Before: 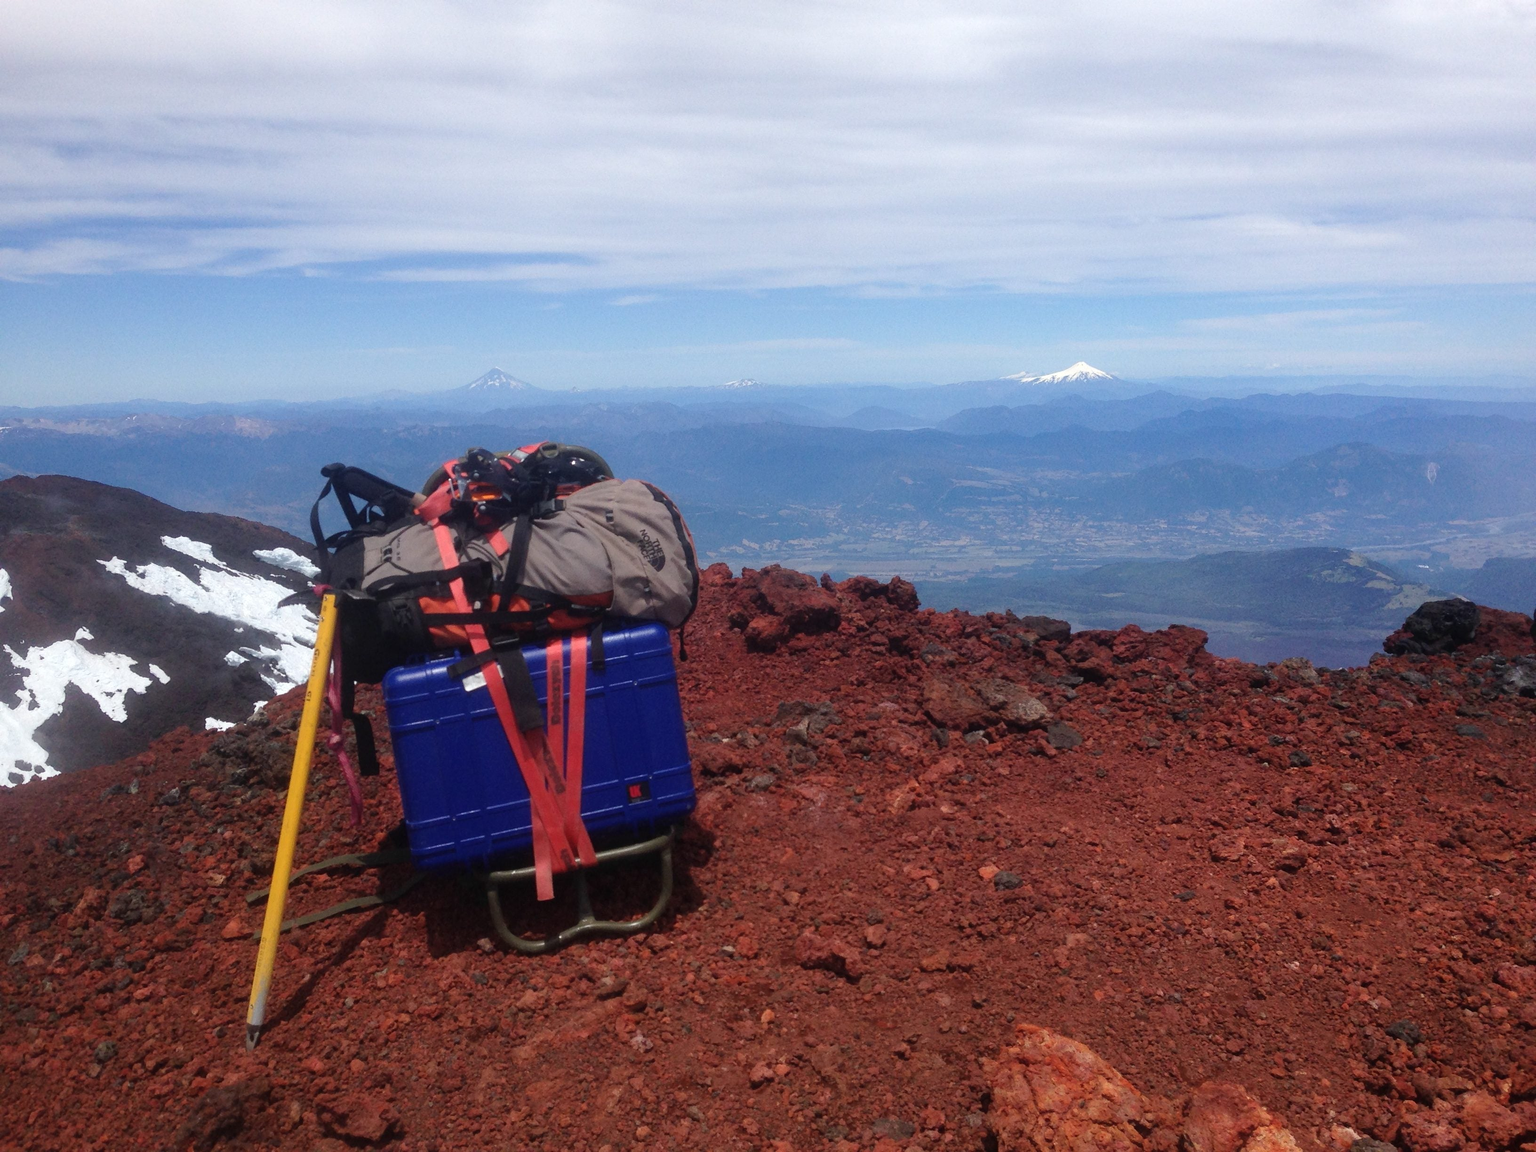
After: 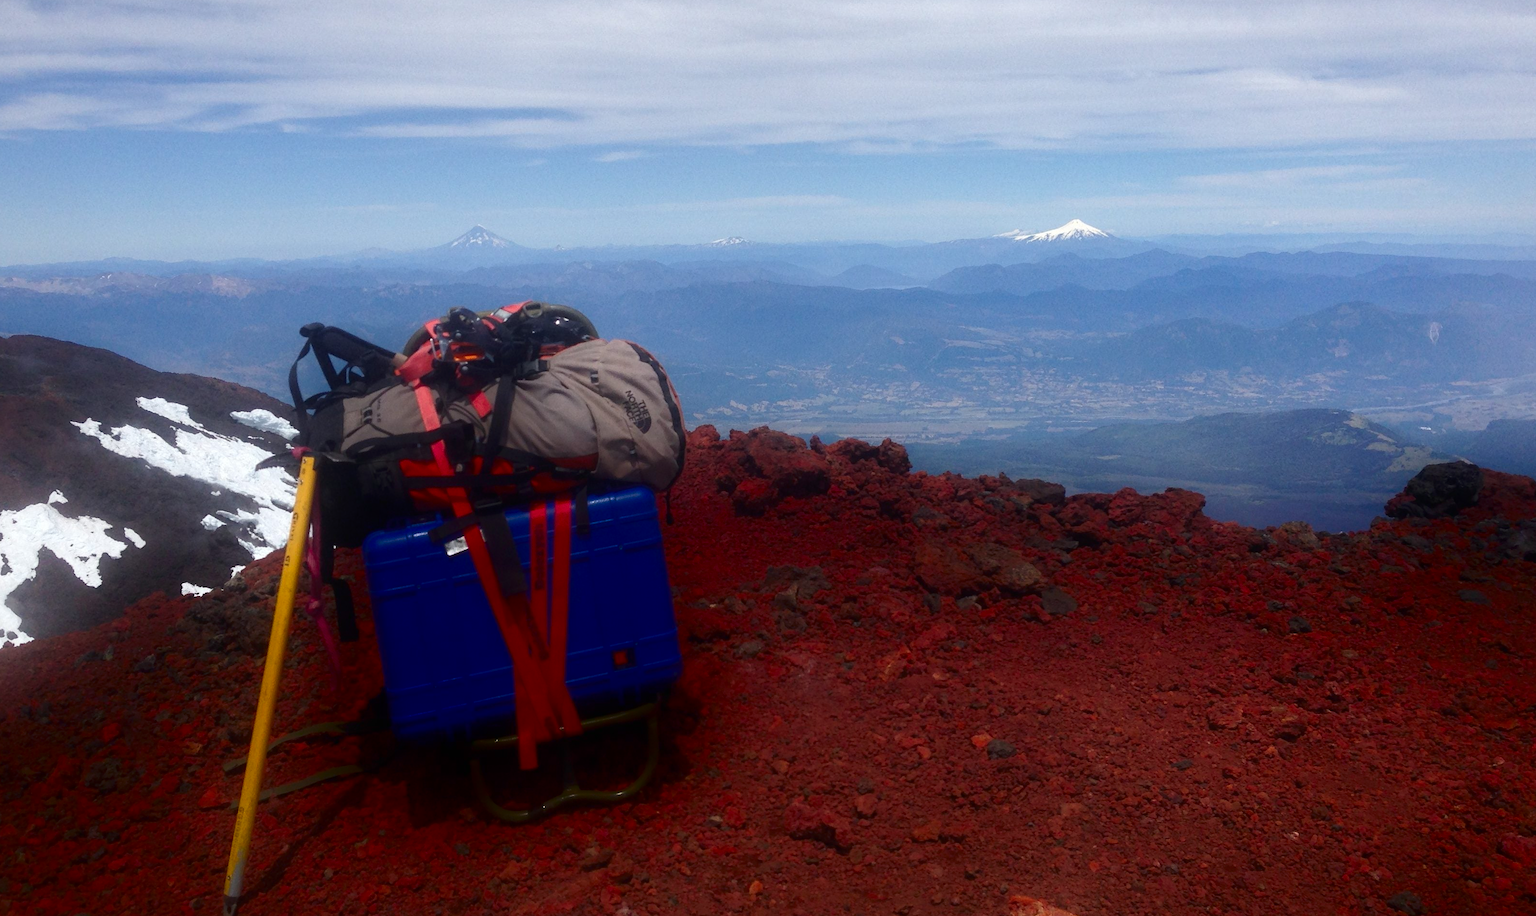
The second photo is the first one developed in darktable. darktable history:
shadows and highlights: shadows -88.03, highlights -35.45, shadows color adjustment 99.15%, highlights color adjustment 0%, soften with gaussian
crop and rotate: left 1.814%, top 12.818%, right 0.25%, bottom 9.225%
